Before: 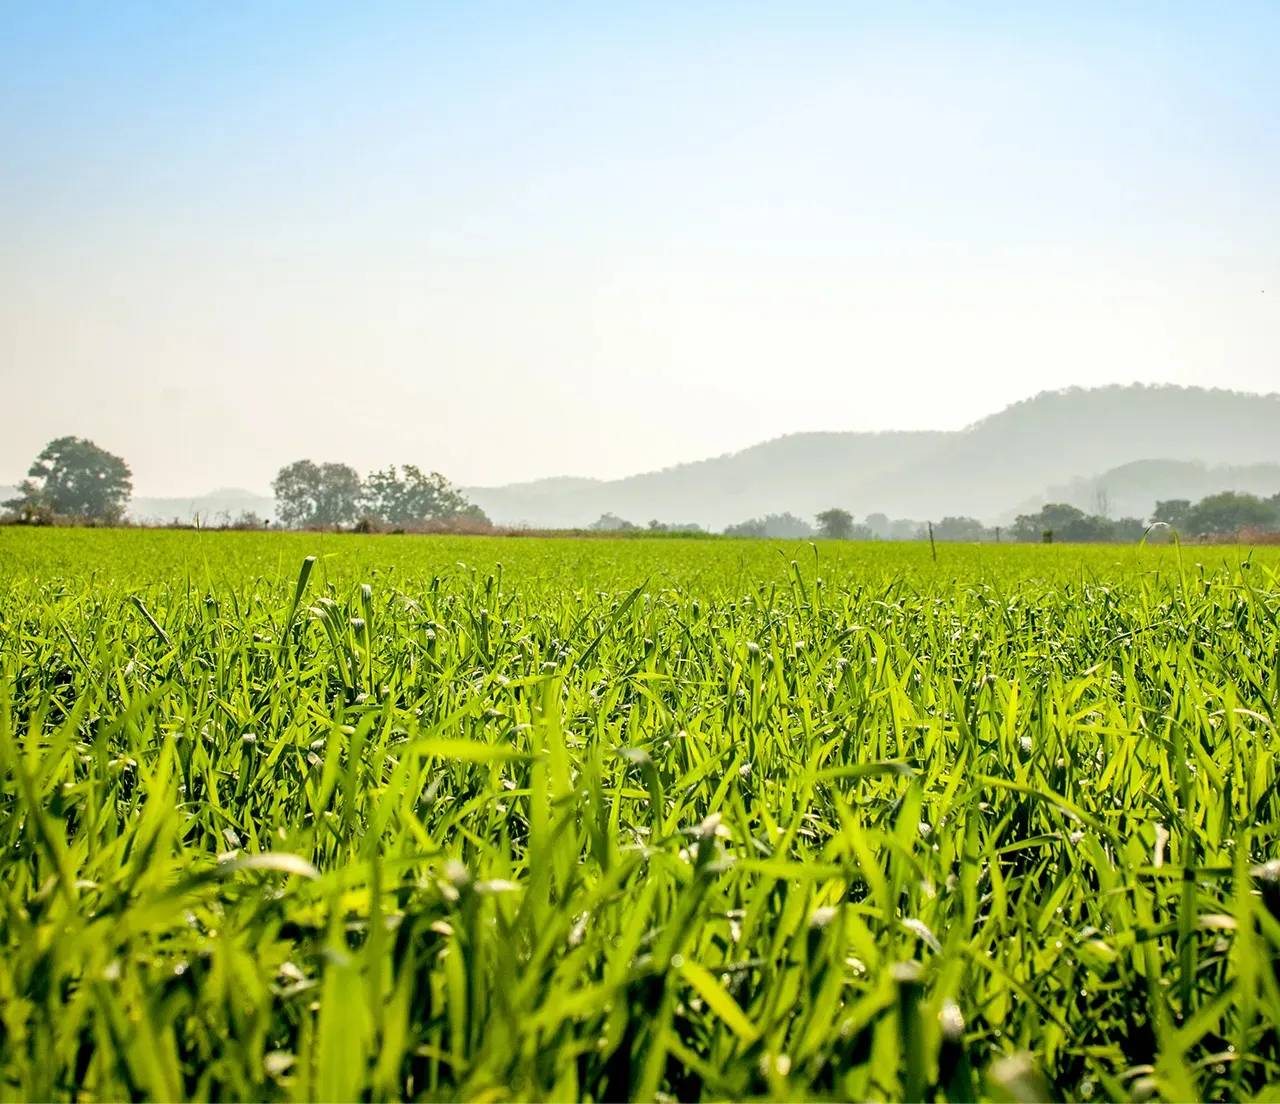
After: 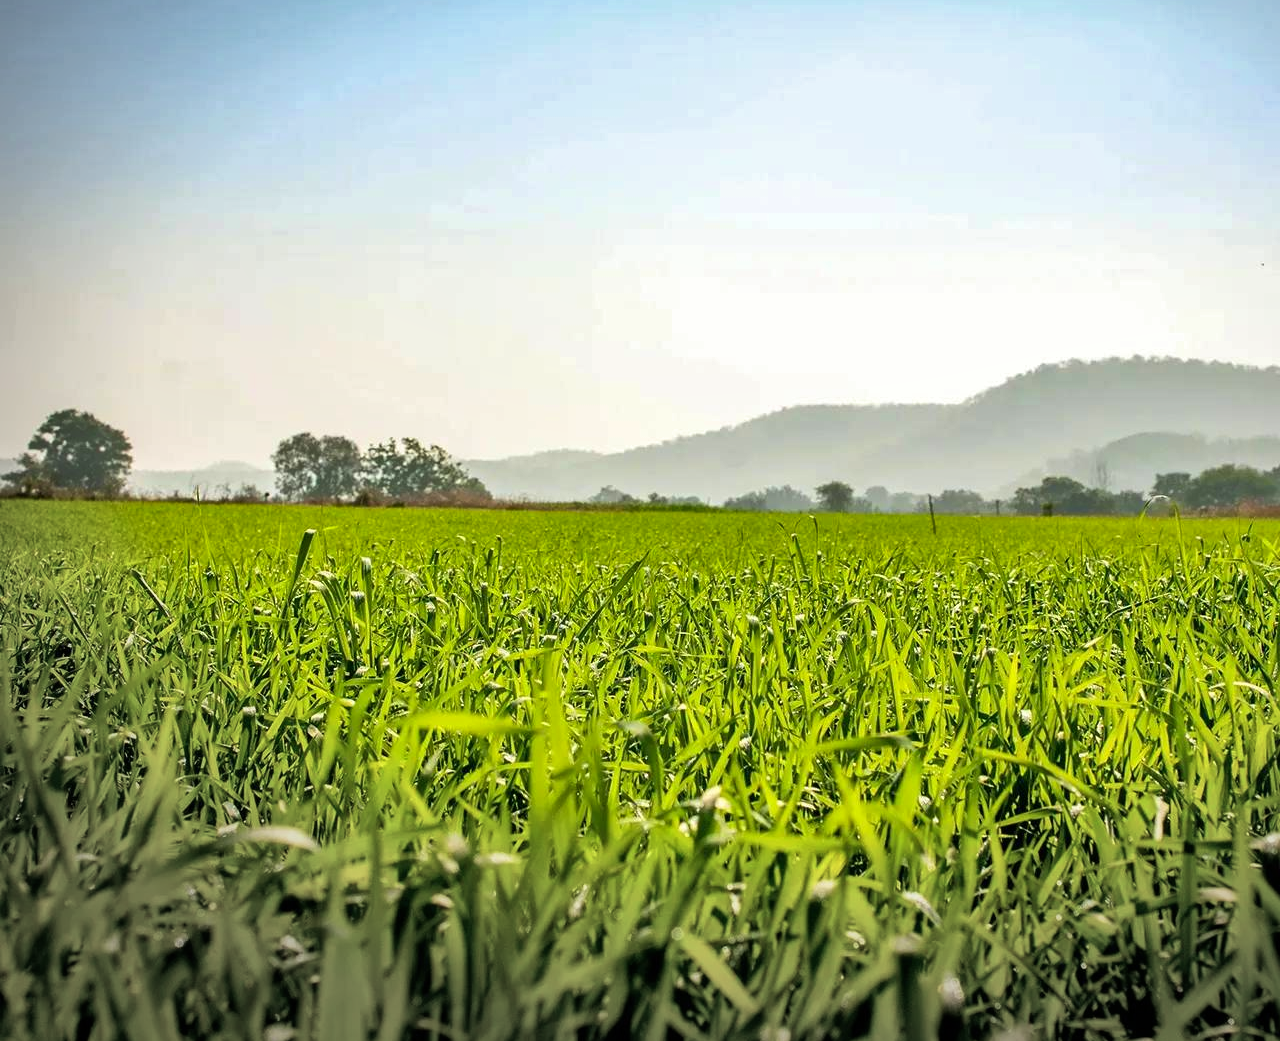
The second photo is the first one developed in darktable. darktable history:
vignetting: fall-off start 100.82%, center (0.219, -0.234), width/height ratio 1.325, unbound false
crop and rotate: top 2.504%, bottom 3.158%
velvia: strength 14.8%
shadows and highlights: low approximation 0.01, soften with gaussian
